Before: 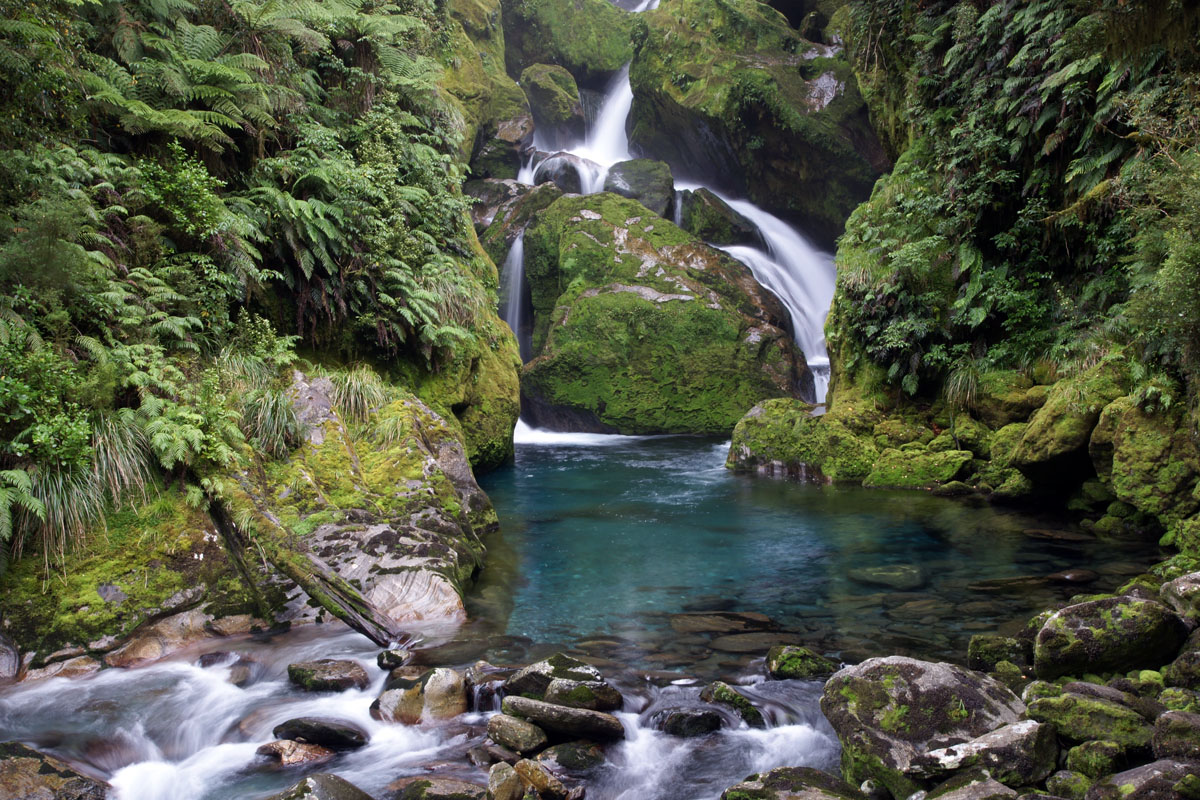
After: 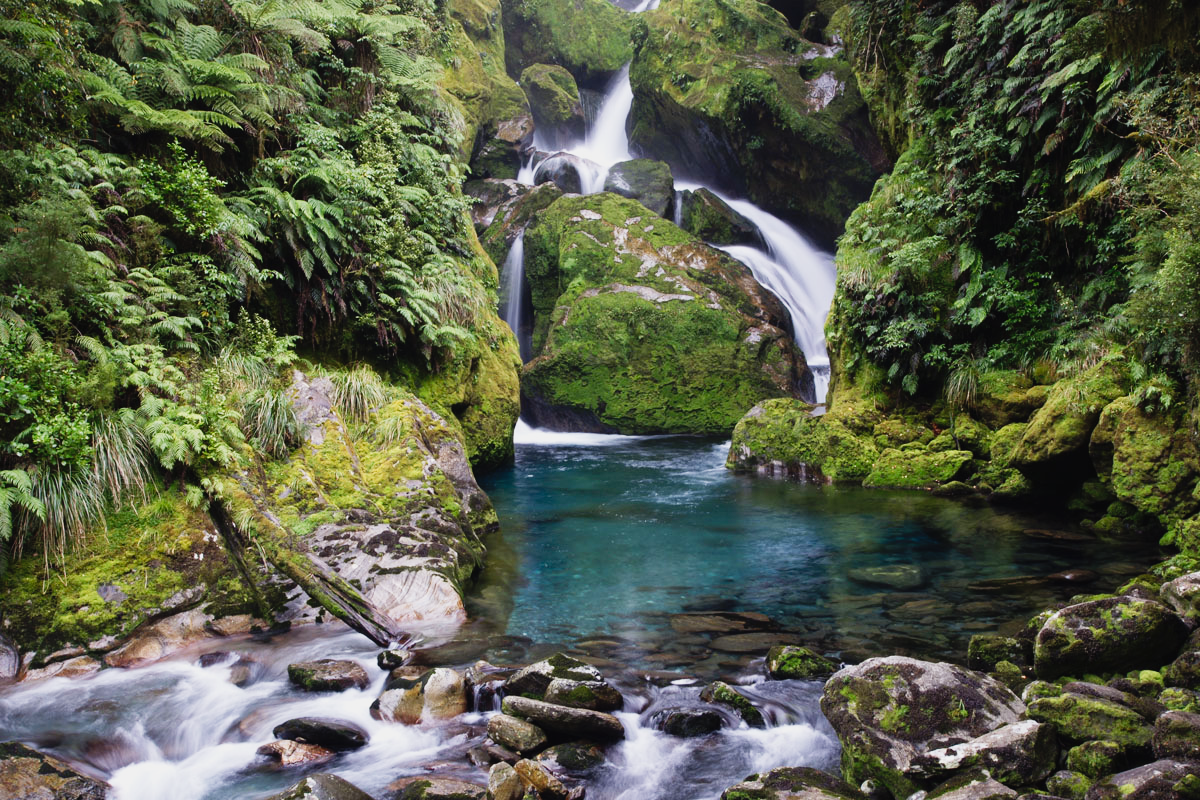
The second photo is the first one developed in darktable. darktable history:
tone curve: curves: ch0 [(0, 0.022) (0.114, 0.096) (0.282, 0.299) (0.456, 0.51) (0.613, 0.693) (0.786, 0.843) (0.999, 0.949)]; ch1 [(0, 0) (0.384, 0.365) (0.463, 0.447) (0.486, 0.474) (0.503, 0.5) (0.535, 0.522) (0.555, 0.546) (0.593, 0.599) (0.755, 0.793) (1, 1)]; ch2 [(0, 0) (0.369, 0.375) (0.449, 0.434) (0.501, 0.5) (0.528, 0.517) (0.561, 0.57) (0.612, 0.631) (0.668, 0.659) (1, 1)], preserve colors none
